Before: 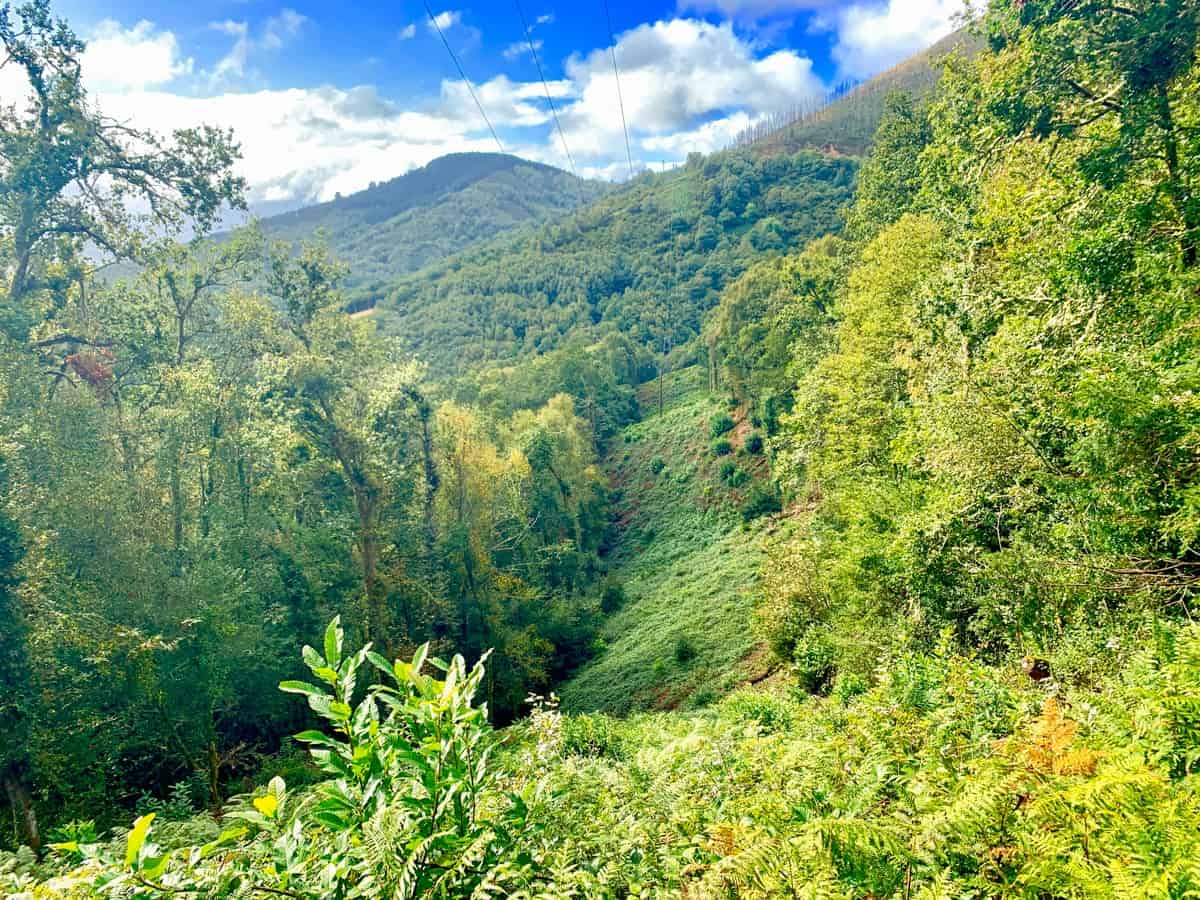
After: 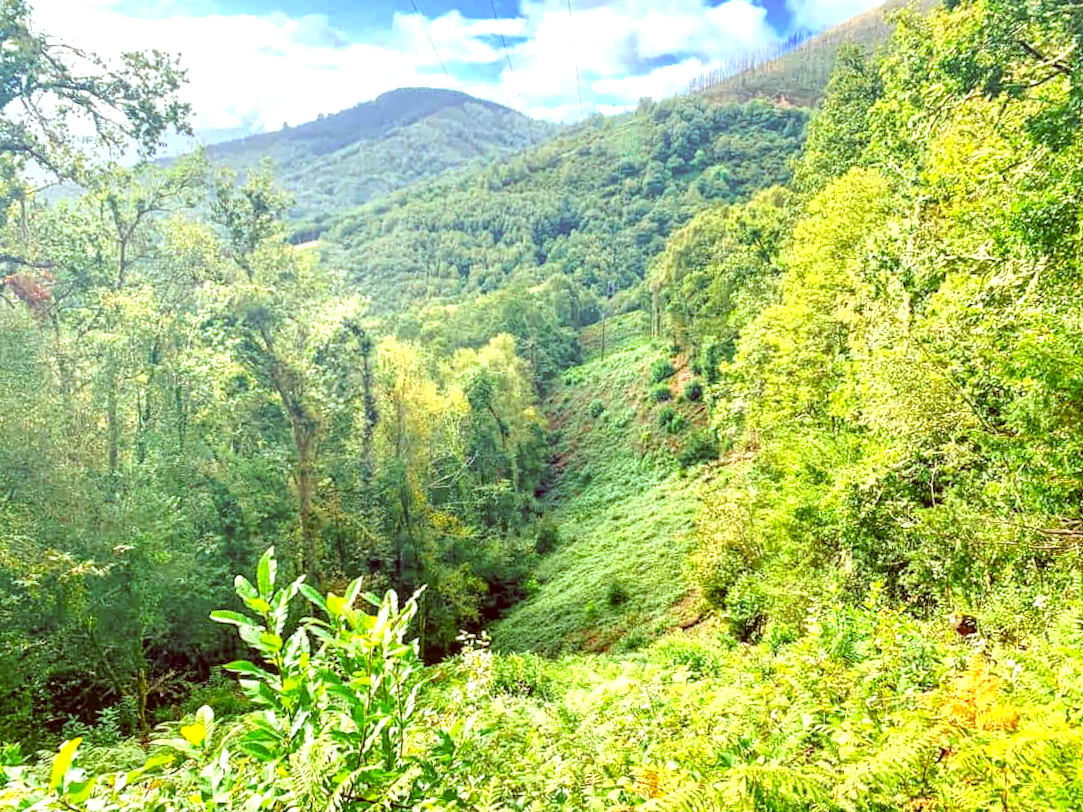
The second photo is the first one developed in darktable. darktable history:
crop and rotate: angle -1.96°, left 3.097%, top 4.154%, right 1.586%, bottom 0.529%
white balance: red 1.004, blue 1.096
contrast brightness saturation: brightness 0.15
local contrast: detail 130%
rotate and perspective: rotation 0.174°, lens shift (vertical) 0.013, lens shift (horizontal) 0.019, shear 0.001, automatic cropping original format, crop left 0.007, crop right 0.991, crop top 0.016, crop bottom 0.997
exposure: exposure 0.559 EV, compensate highlight preservation false
color correction: highlights a* -5.94, highlights b* 9.48, shadows a* 10.12, shadows b* 23.94
